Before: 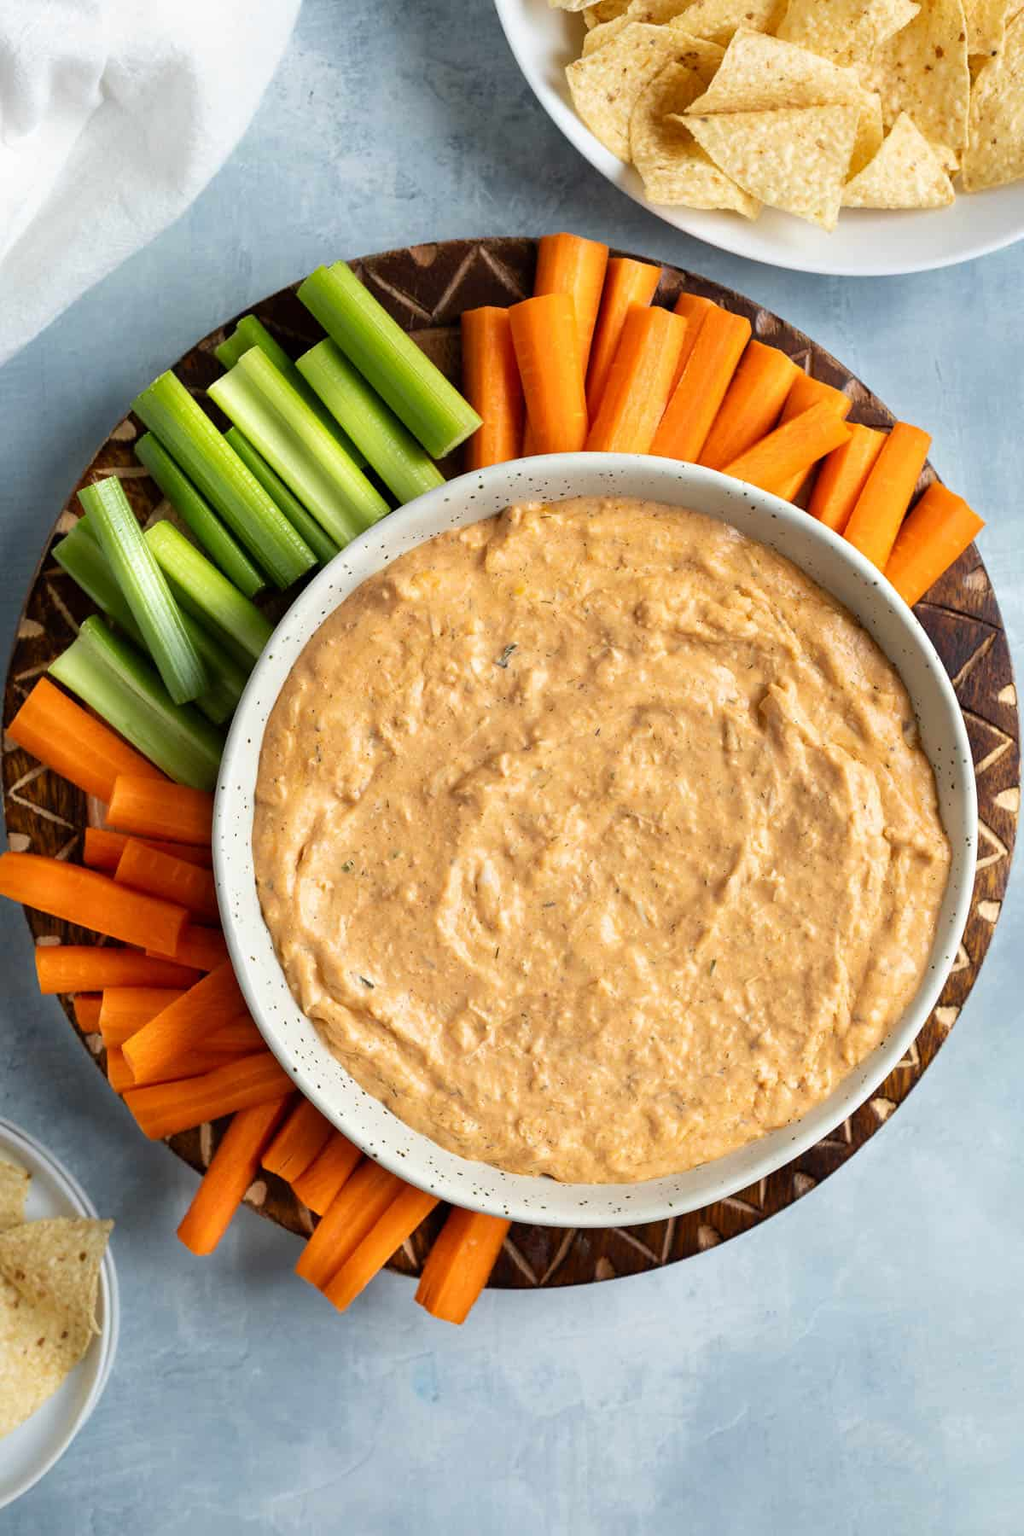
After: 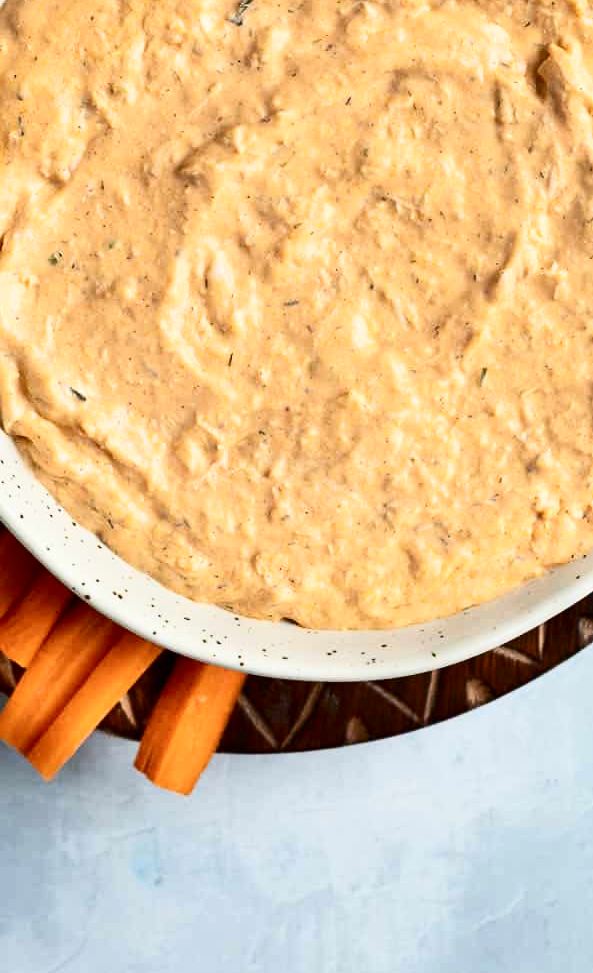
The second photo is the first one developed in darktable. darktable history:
contrast brightness saturation: contrast 0.28
crop: left 29.367%, top 42.111%, right 21.213%, bottom 3.498%
